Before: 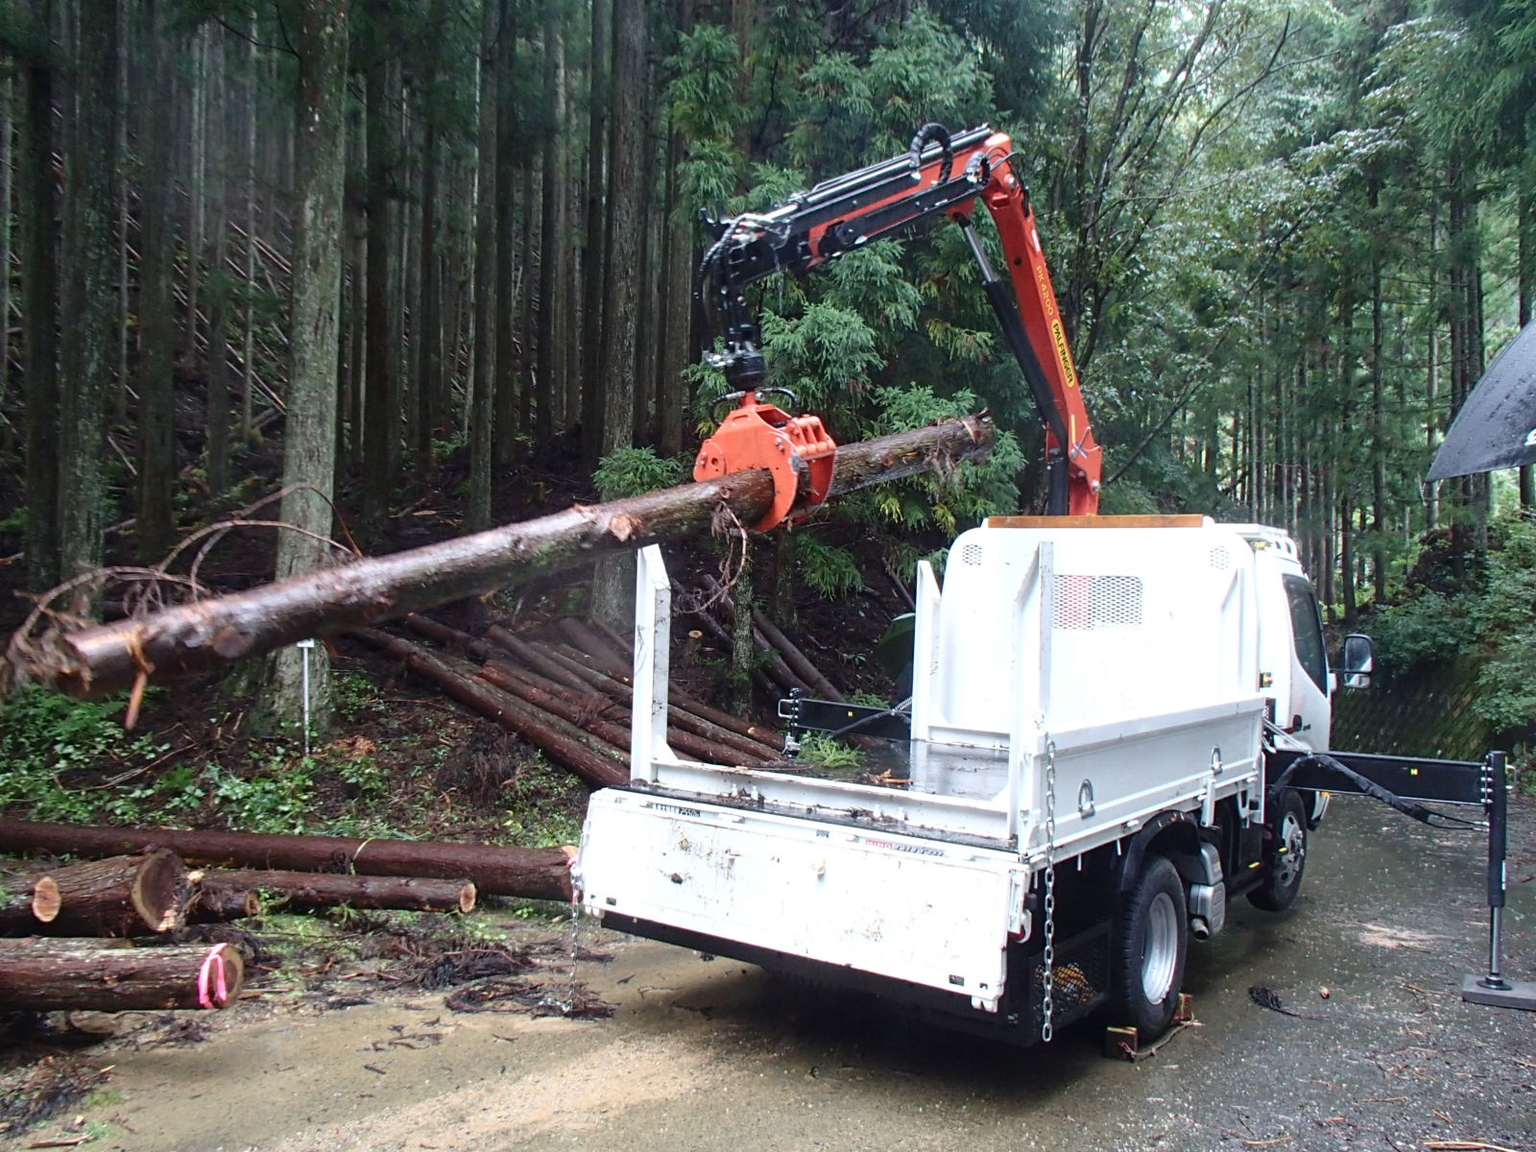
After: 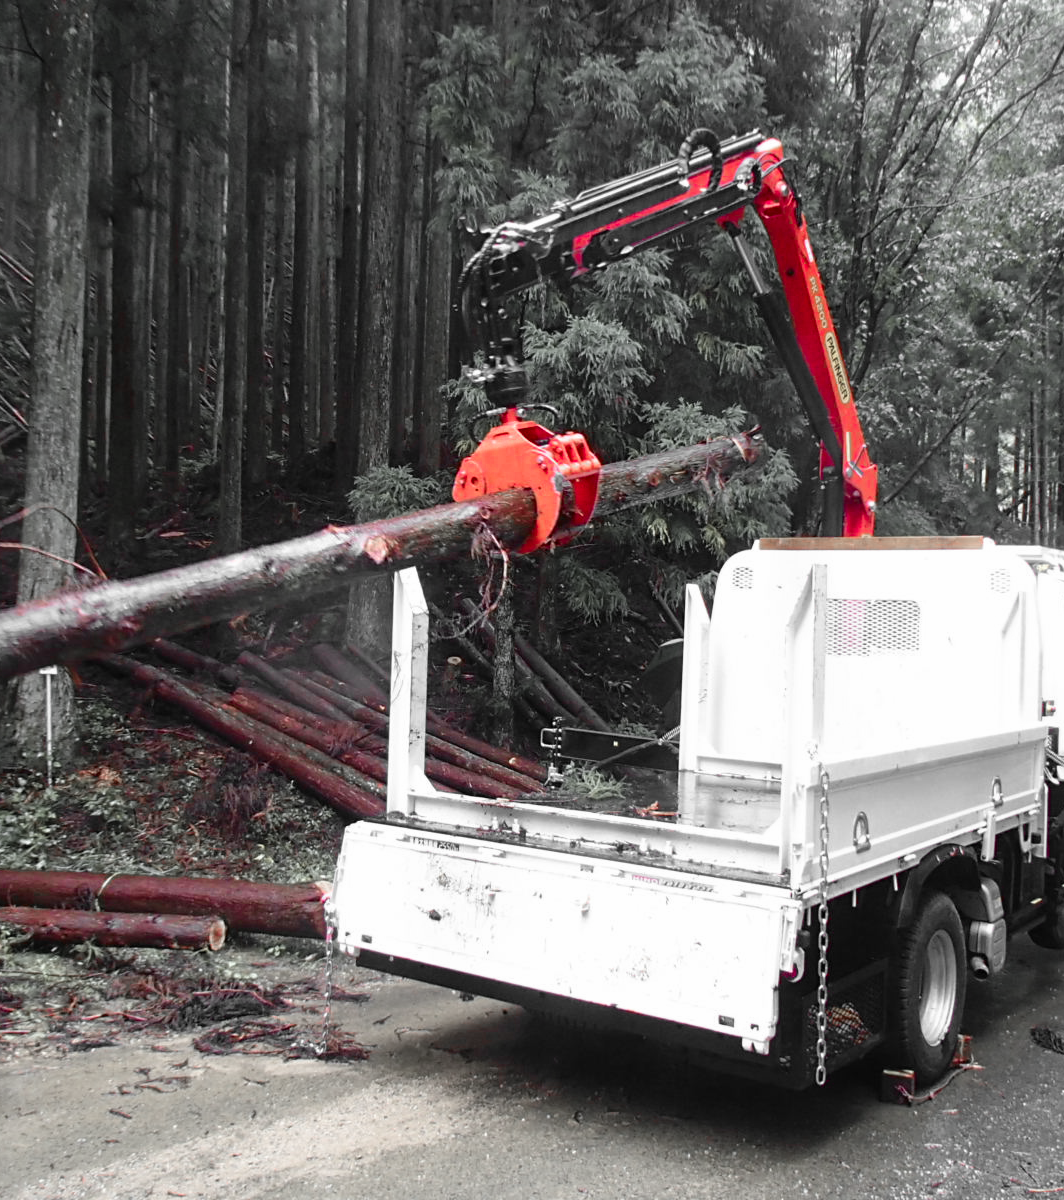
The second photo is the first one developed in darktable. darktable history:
crop: left 16.899%, right 16.556%
color zones: curves: ch1 [(0, 0.831) (0.08, 0.771) (0.157, 0.268) (0.241, 0.207) (0.562, -0.005) (0.714, -0.013) (0.876, 0.01) (1, 0.831)]
white balance: red 0.986, blue 1.01
